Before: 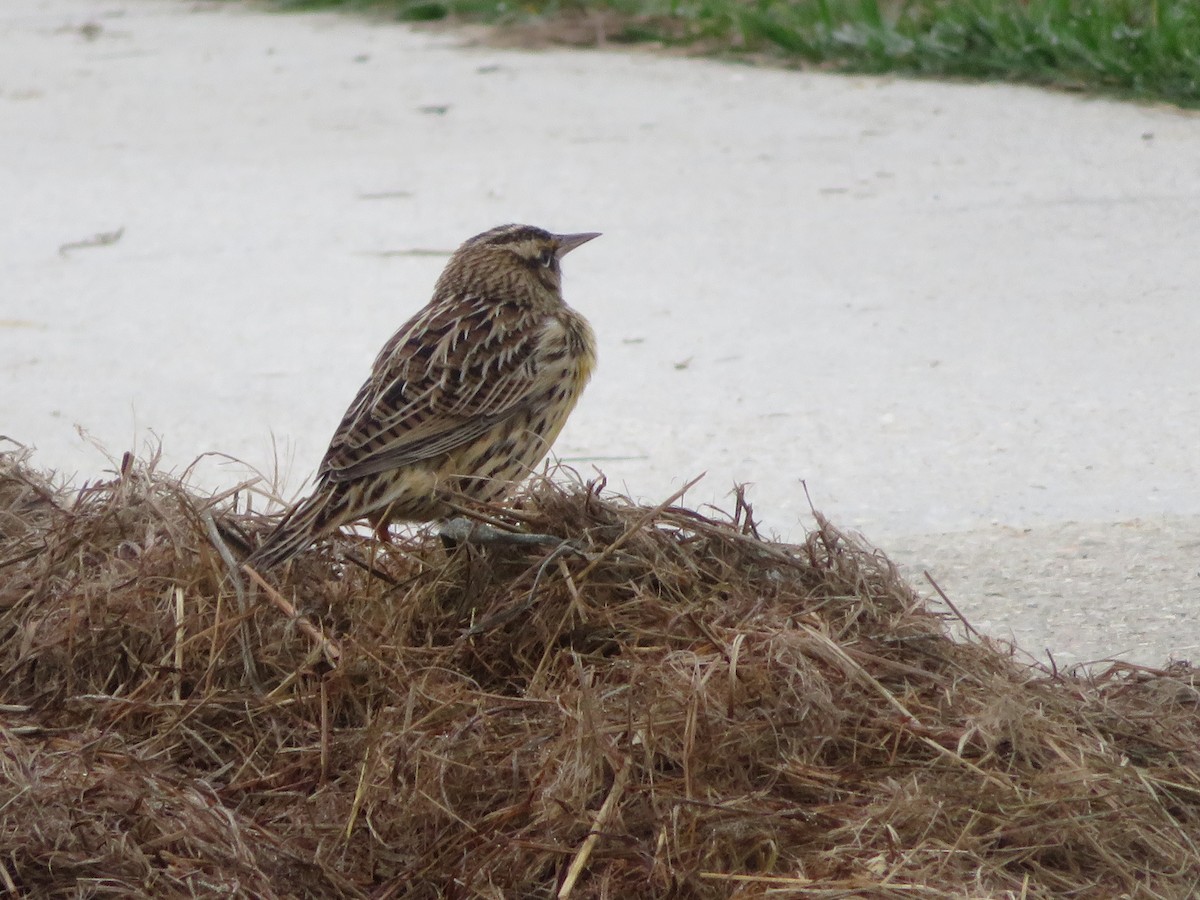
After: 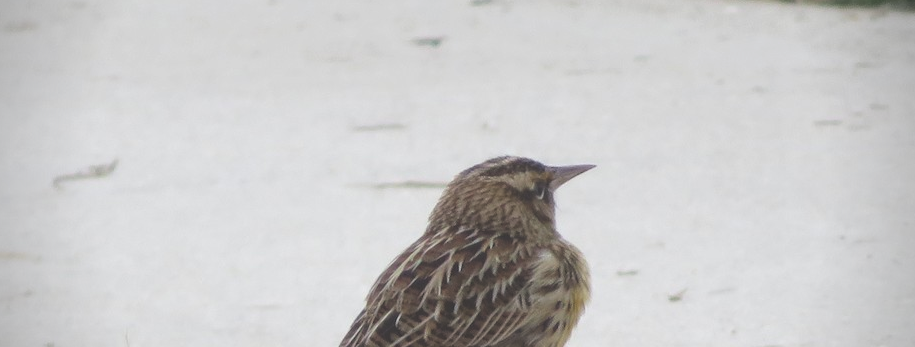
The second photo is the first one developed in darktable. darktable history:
exposure: black level correction -0.031, compensate highlight preservation false
crop: left 0.518%, top 7.632%, right 23.166%, bottom 53.735%
vignetting: brightness -0.616, saturation -0.678
